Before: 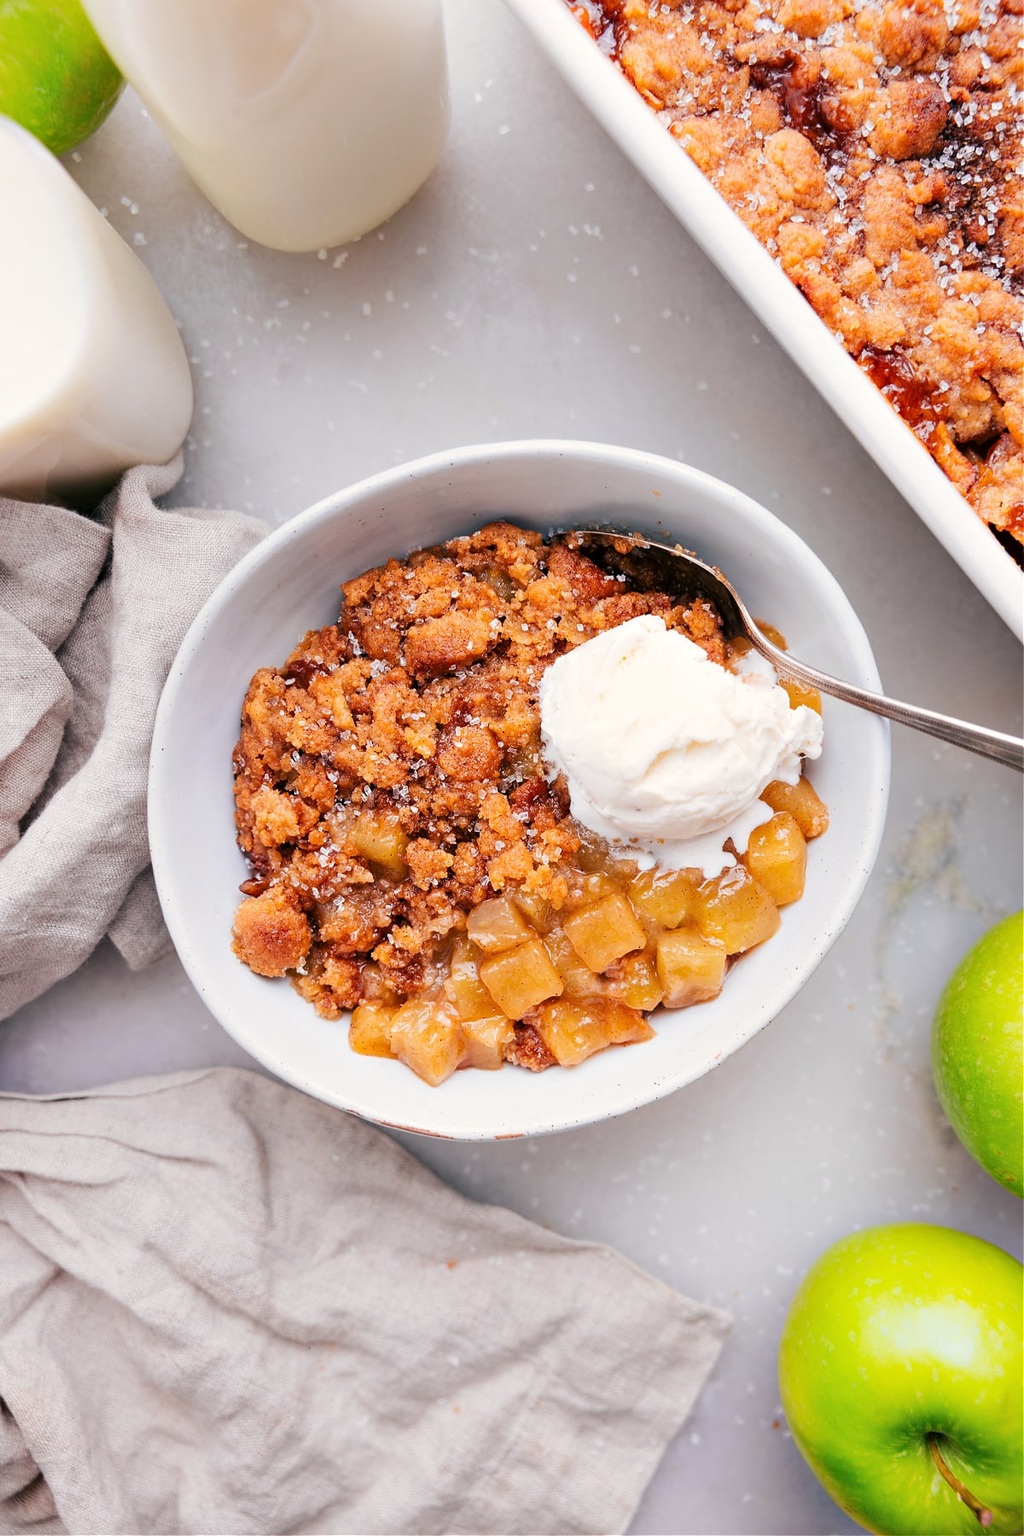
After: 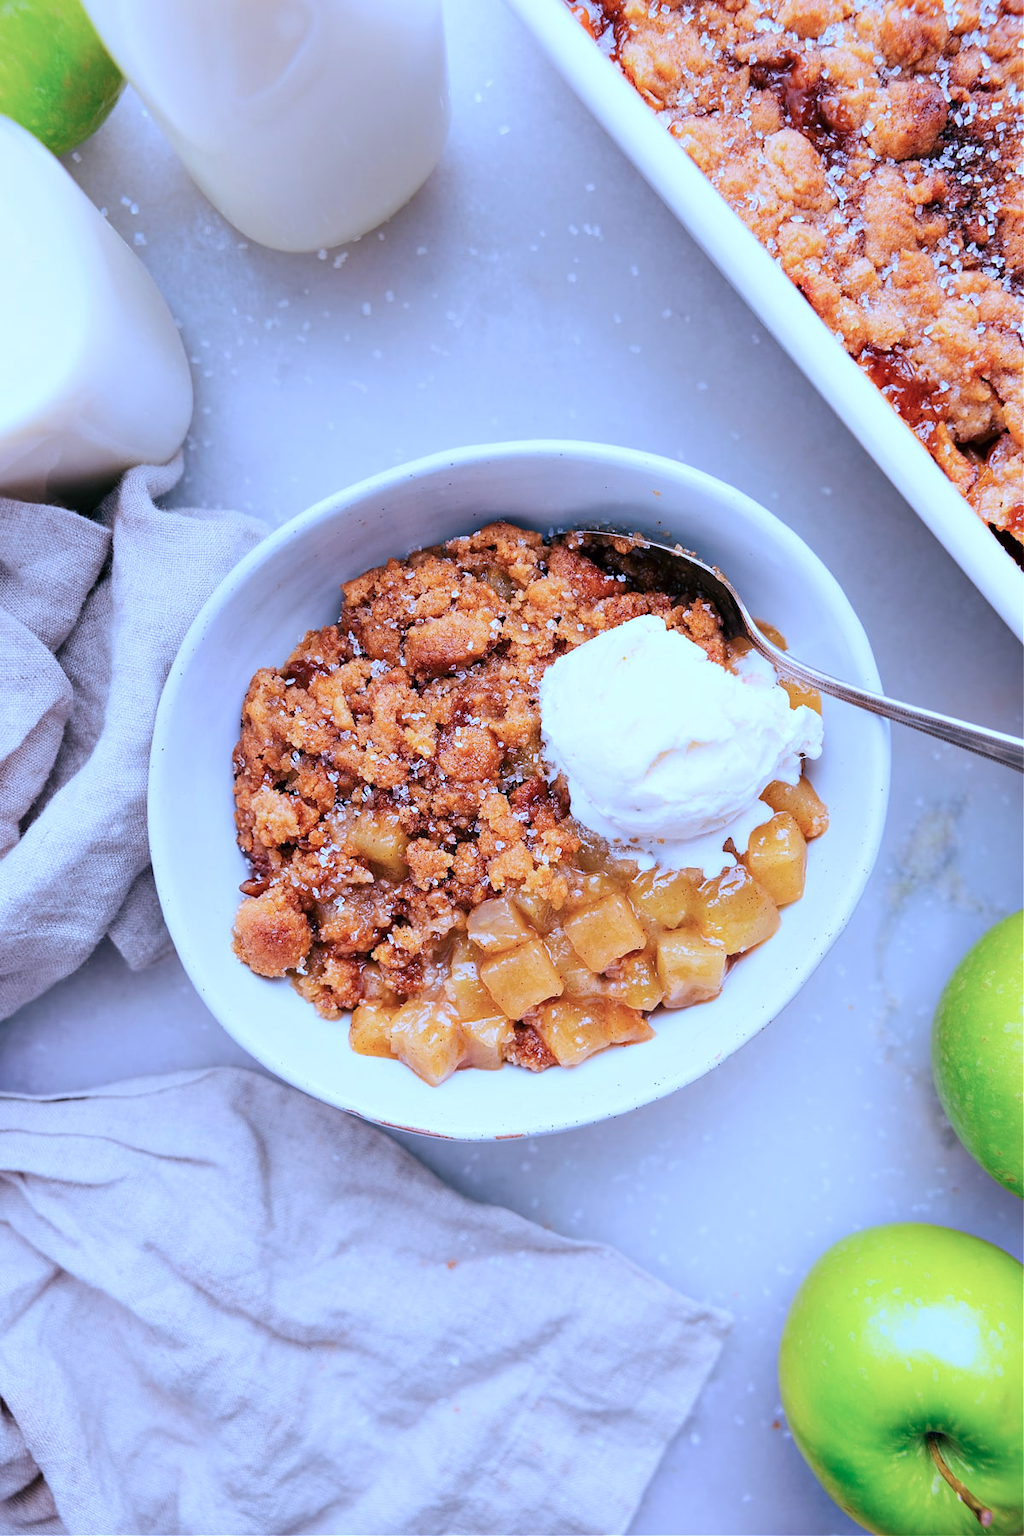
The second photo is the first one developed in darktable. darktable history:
color calibration: illuminant as shot in camera, adaptation linear Bradford (ICC v4), x 0.408, y 0.404, temperature 3537.24 K, saturation algorithm version 1 (2020)
